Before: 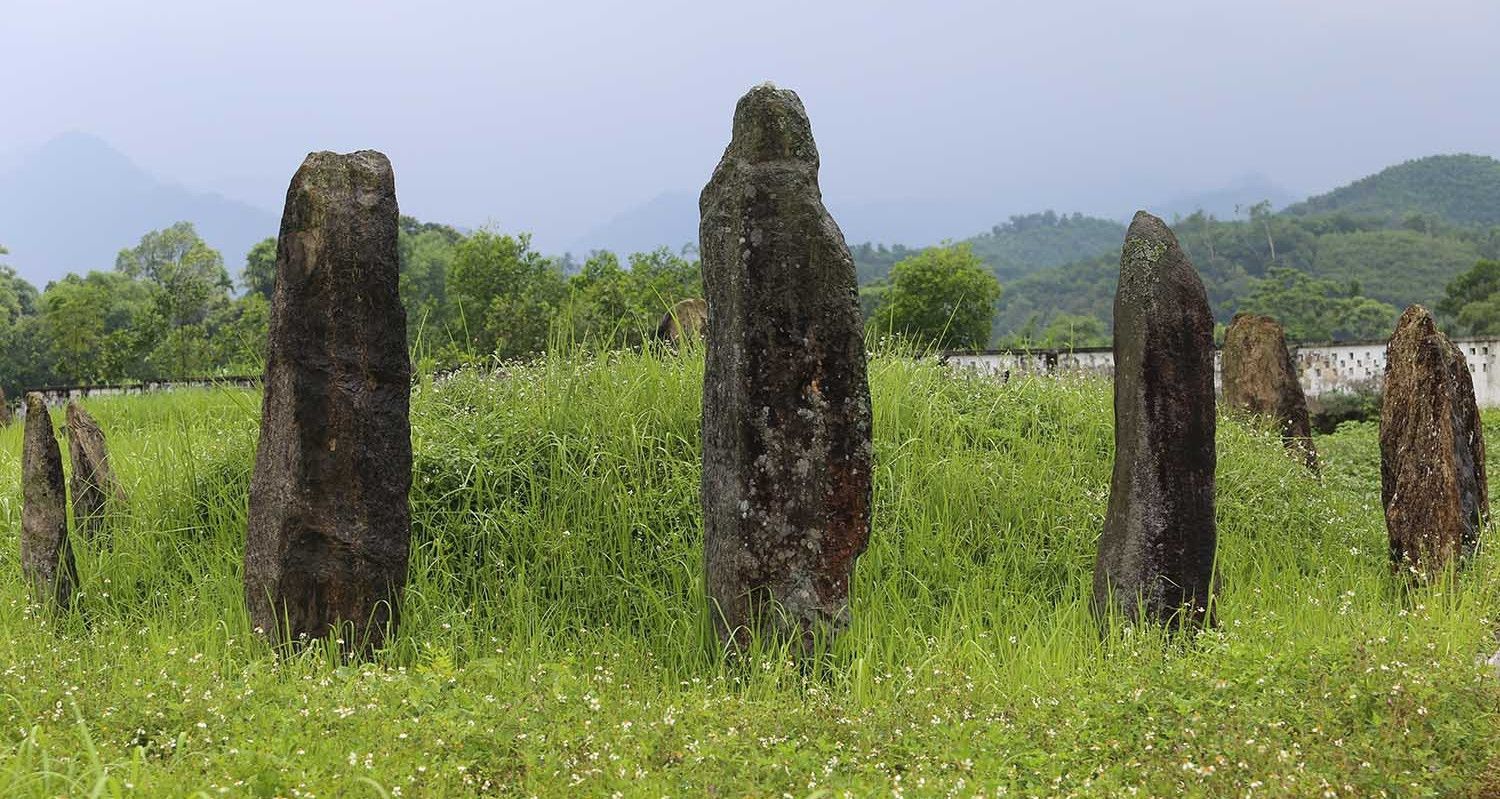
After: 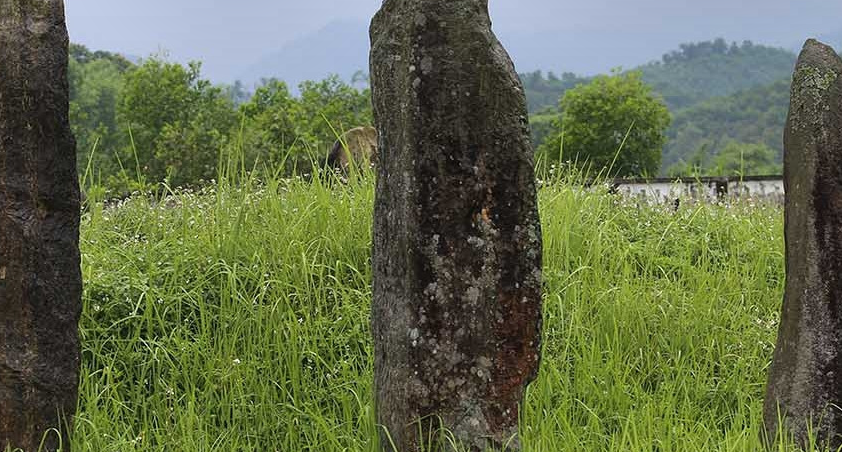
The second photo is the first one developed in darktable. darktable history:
crop and rotate: left 22.031%, top 21.61%, right 21.796%, bottom 21.724%
shadows and highlights: shadows 24.19, highlights -76.76, soften with gaussian
